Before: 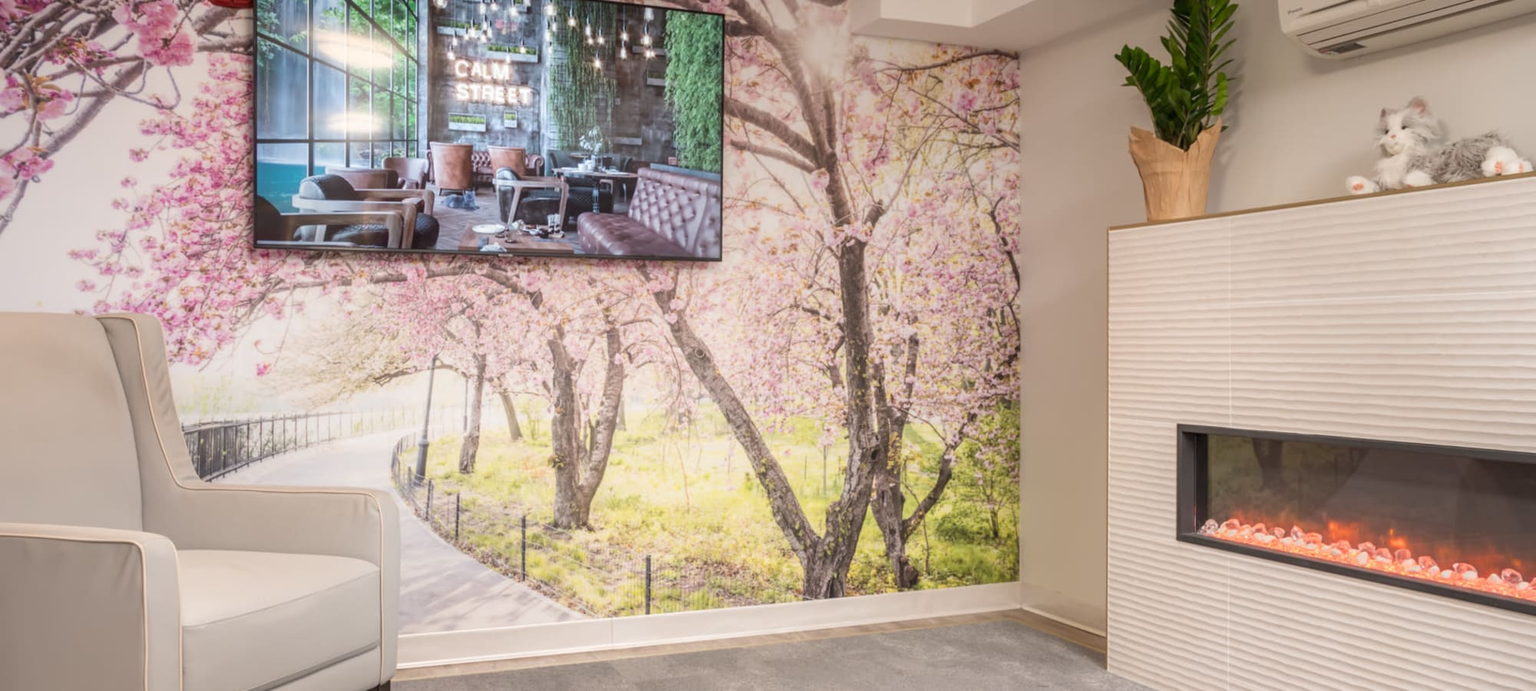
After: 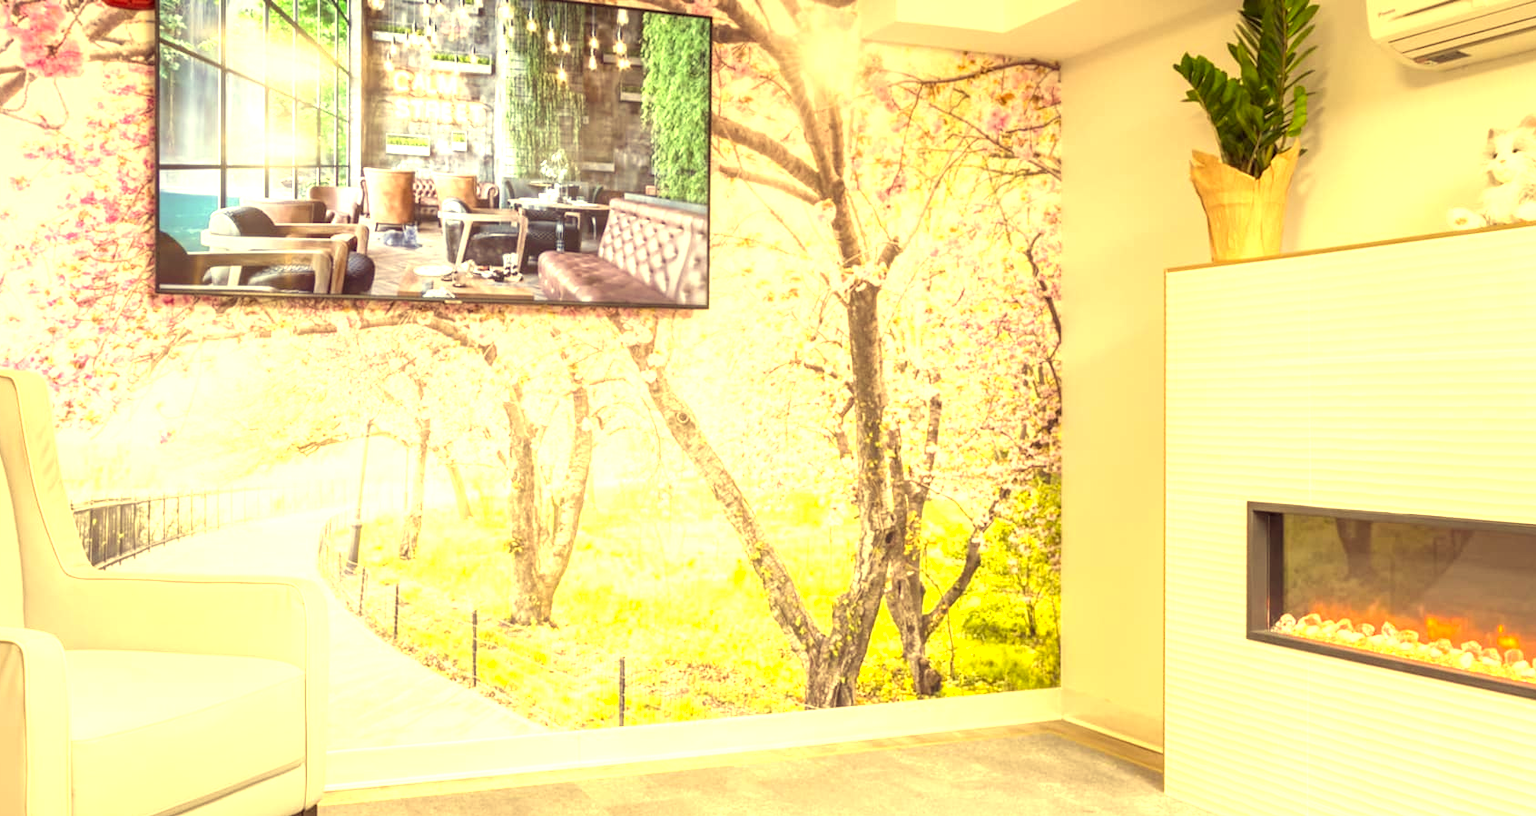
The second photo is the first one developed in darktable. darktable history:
color correction: highlights a* -0.336, highlights b* 39.57, shadows a* 9.49, shadows b* -0.935
exposure: black level correction 0, exposure 1.392 EV, compensate highlight preservation false
crop: left 7.988%, right 7.387%
